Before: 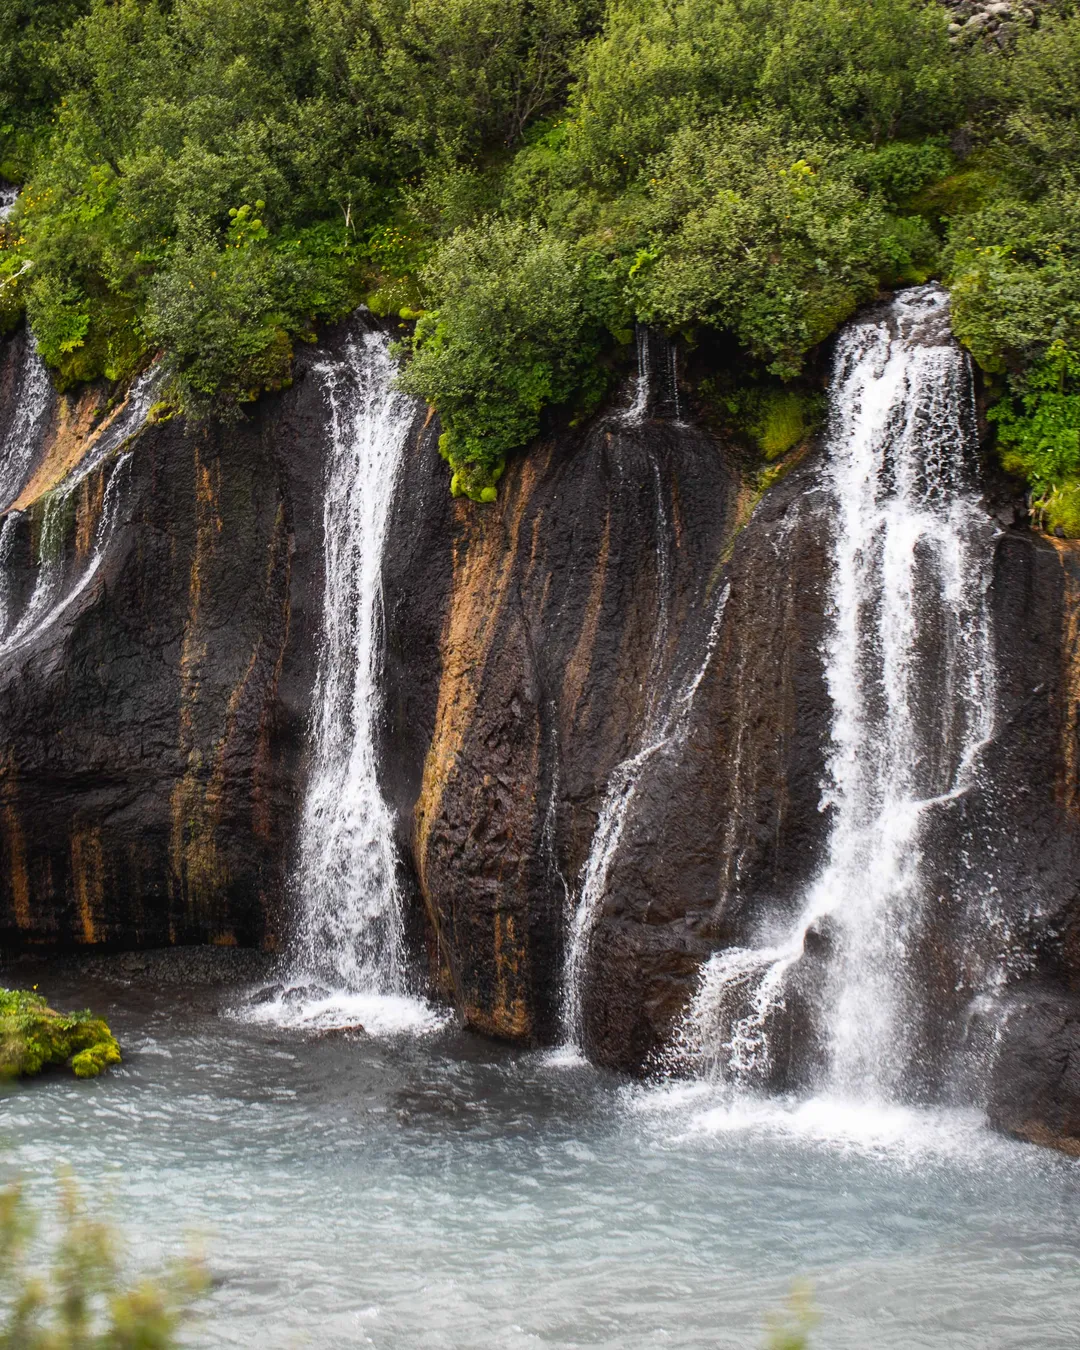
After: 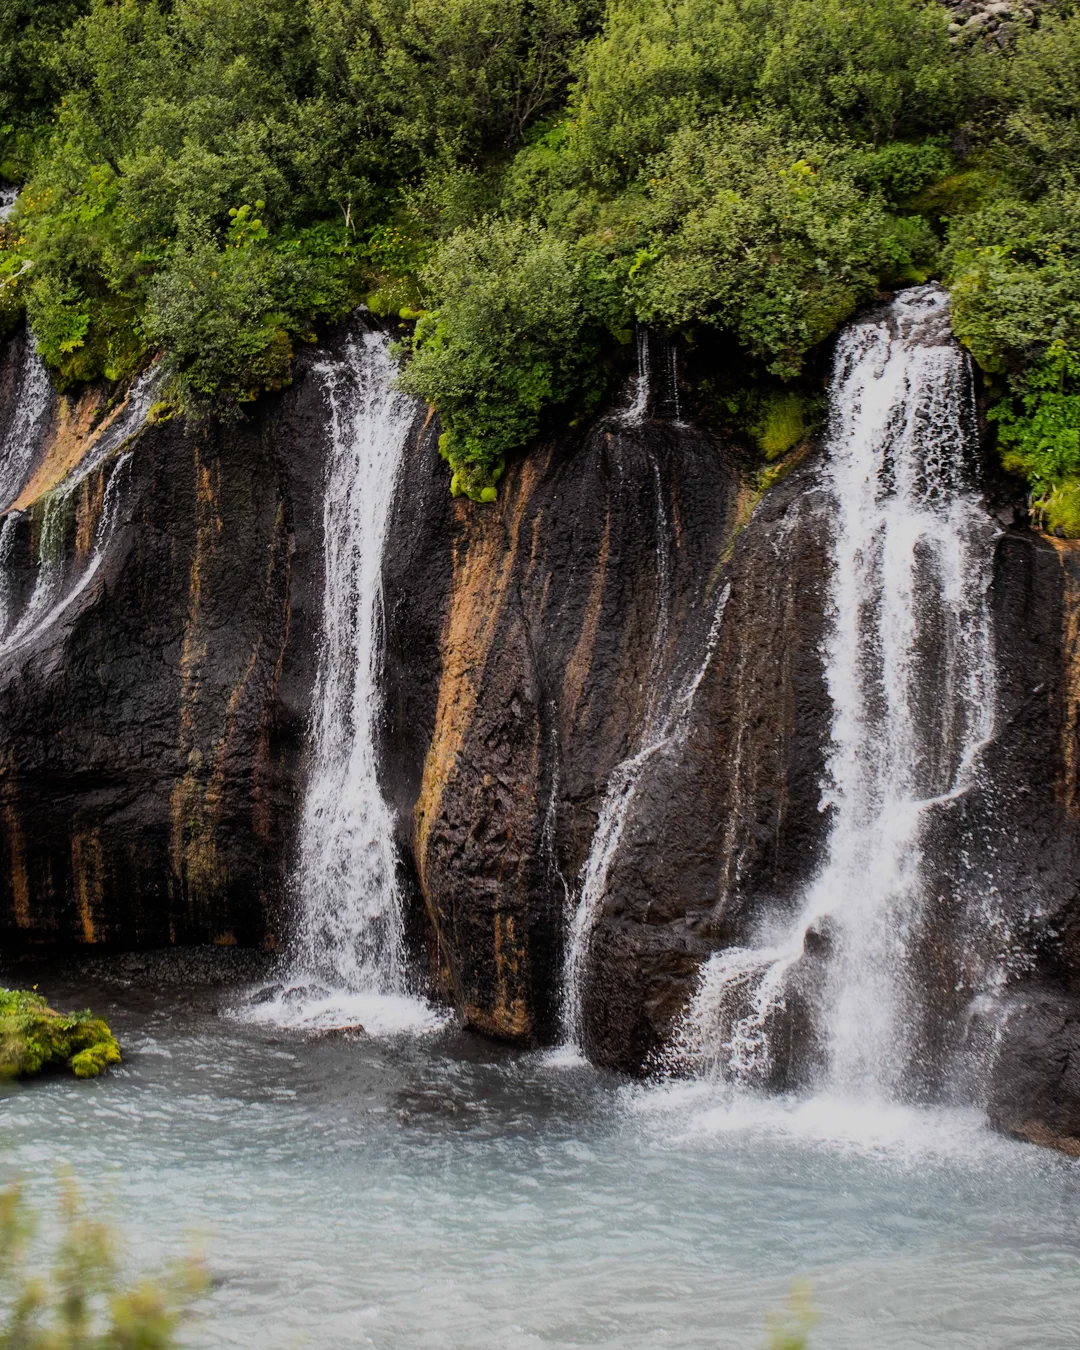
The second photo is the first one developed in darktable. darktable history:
filmic rgb: black relative exposure -7.65 EV, white relative exposure 4.56 EV, threshold 5.96 EV, hardness 3.61, color science v6 (2022), enable highlight reconstruction true
